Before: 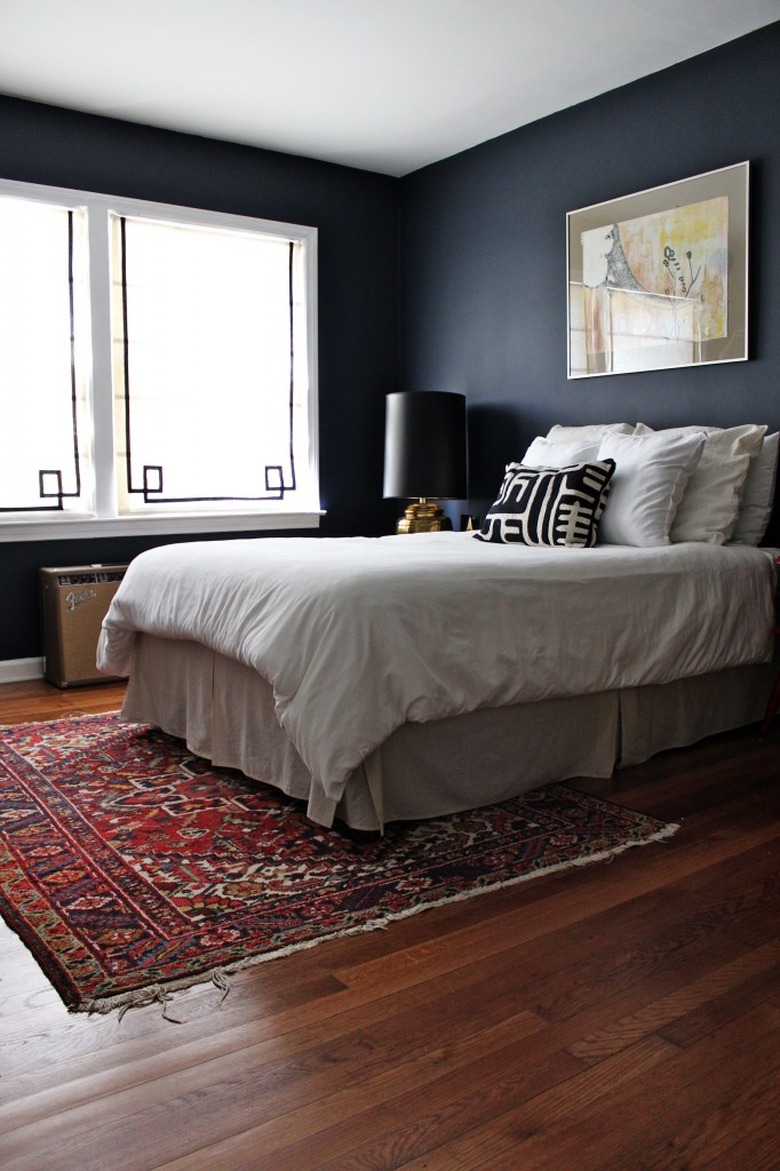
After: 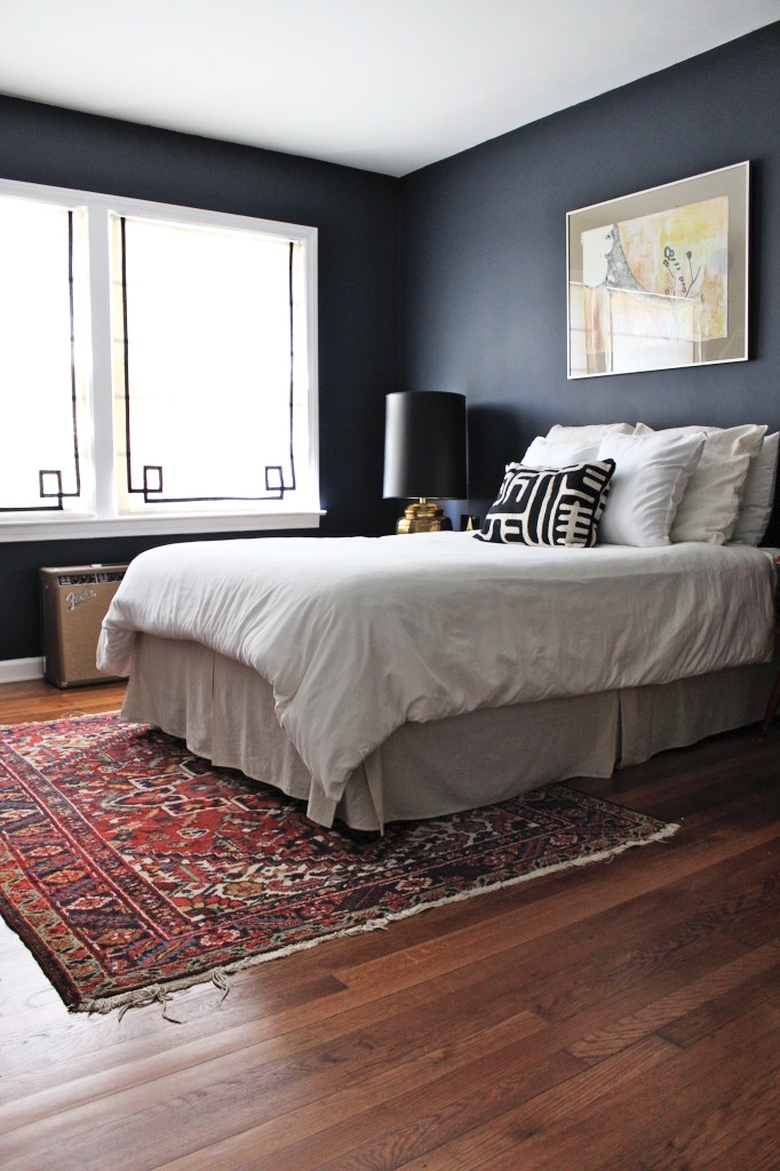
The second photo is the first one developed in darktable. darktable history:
local contrast: mode bilateral grid, contrast 15, coarseness 35, detail 104%, midtone range 0.2
contrast brightness saturation: contrast 0.139, brightness 0.223
